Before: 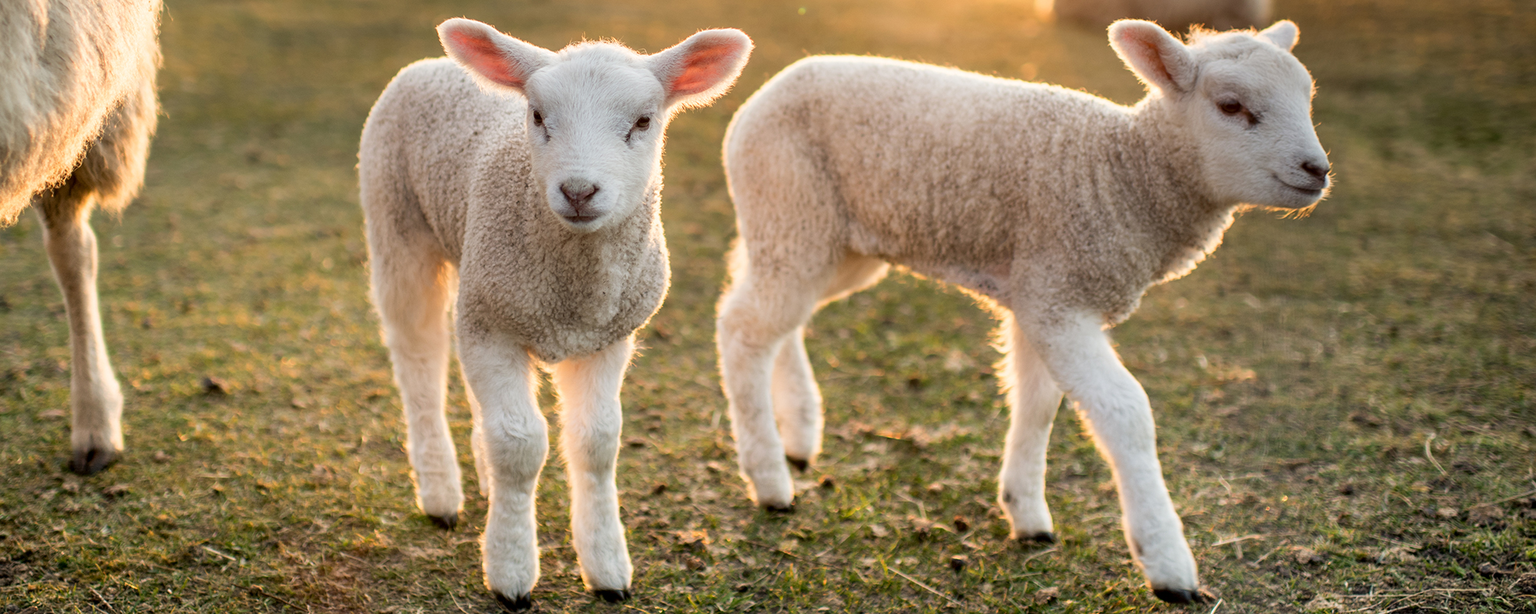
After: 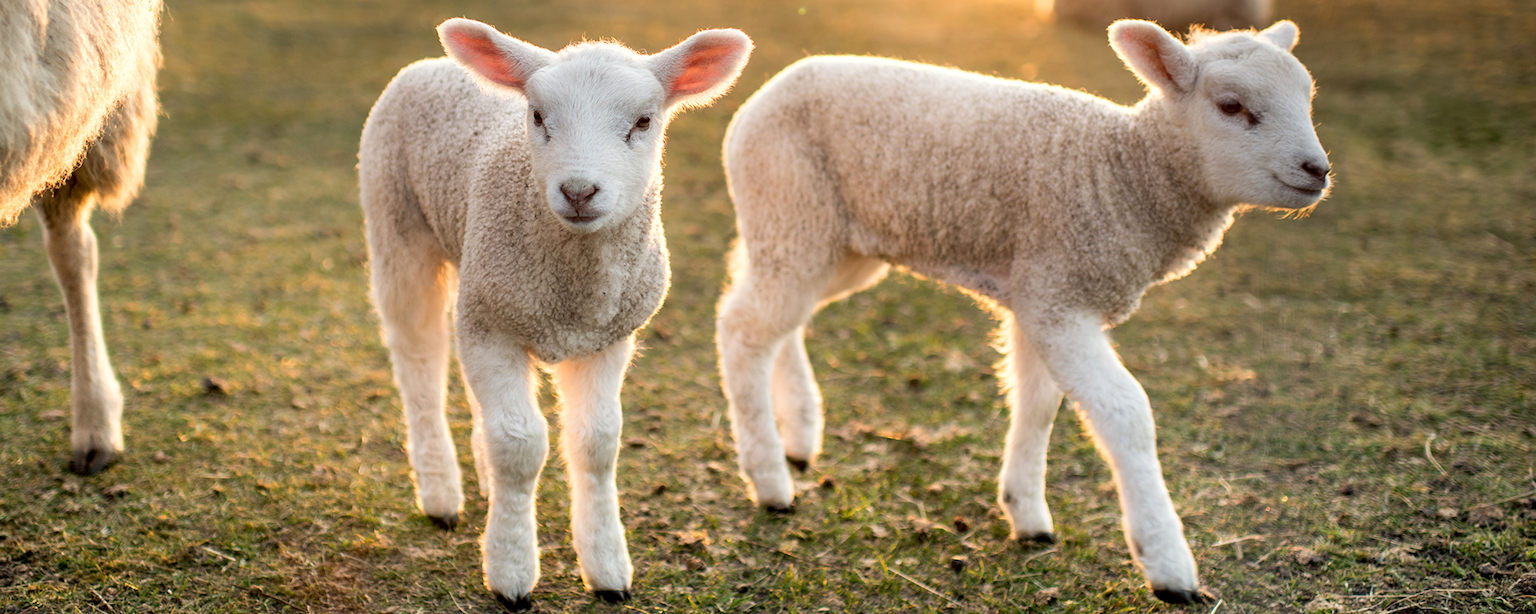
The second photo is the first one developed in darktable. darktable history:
exposure: black level correction 0.001, exposure 0.138 EV, compensate exposure bias true, compensate highlight preservation false
